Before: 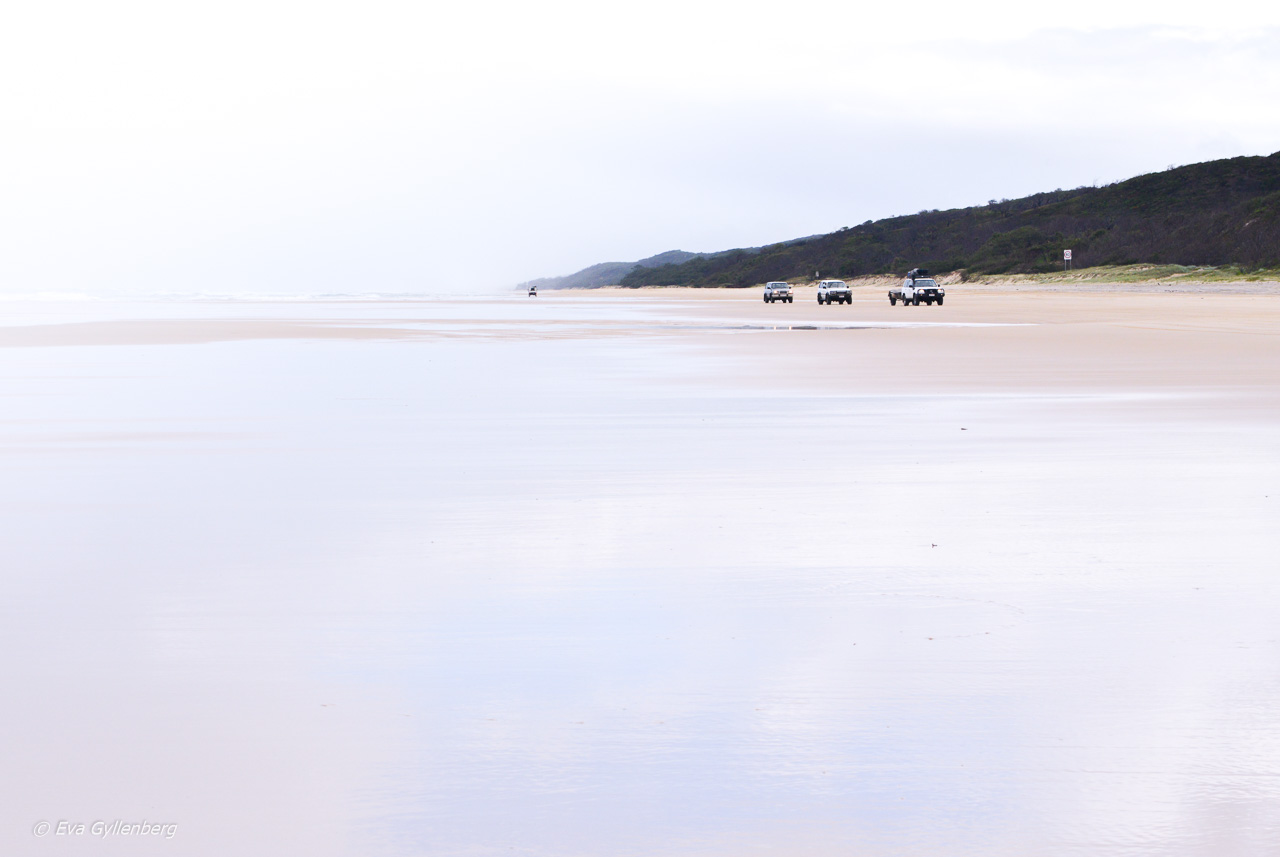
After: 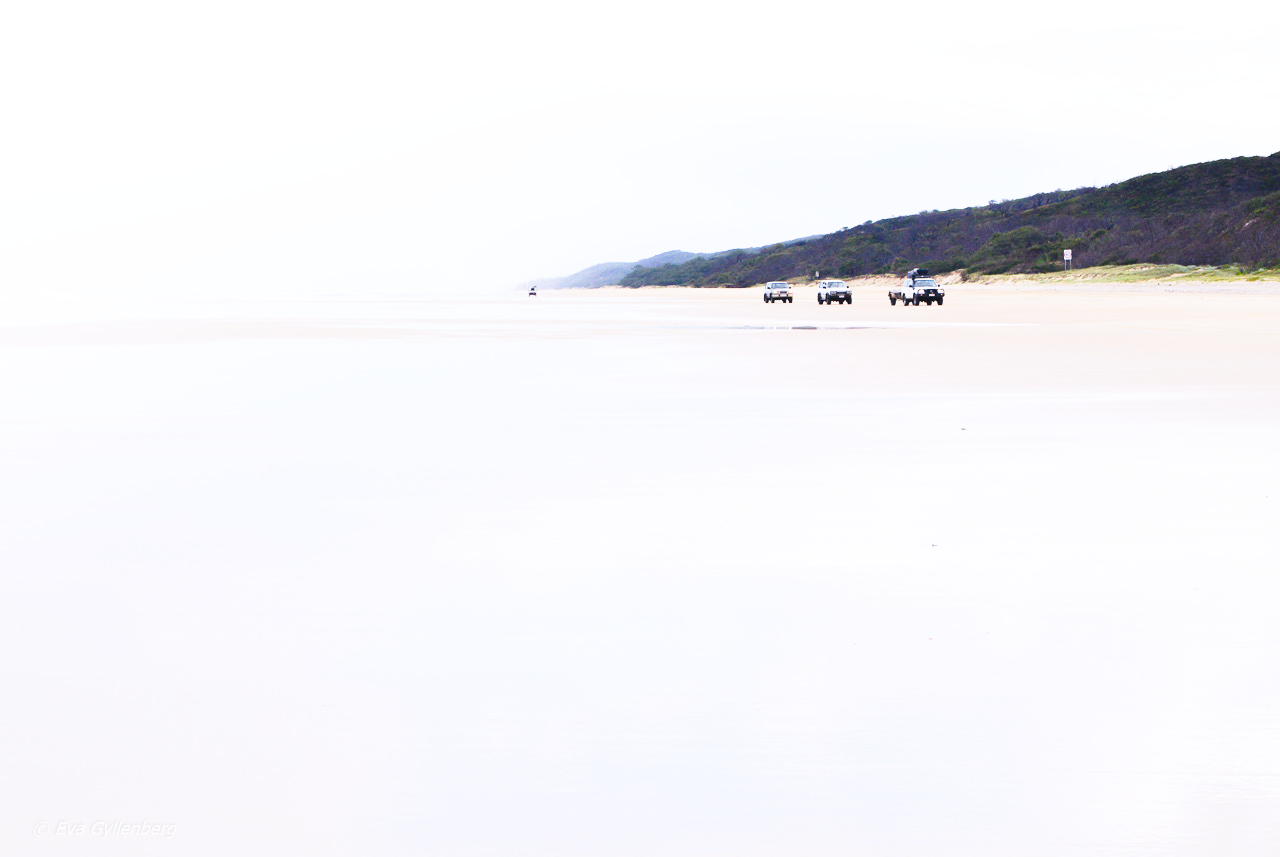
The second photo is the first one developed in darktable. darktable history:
contrast brightness saturation: contrast 0.07, brightness 0.08, saturation 0.18
base curve: curves: ch0 [(0, 0) (0.028, 0.03) (0.121, 0.232) (0.46, 0.748) (0.859, 0.968) (1, 1)], preserve colors none
